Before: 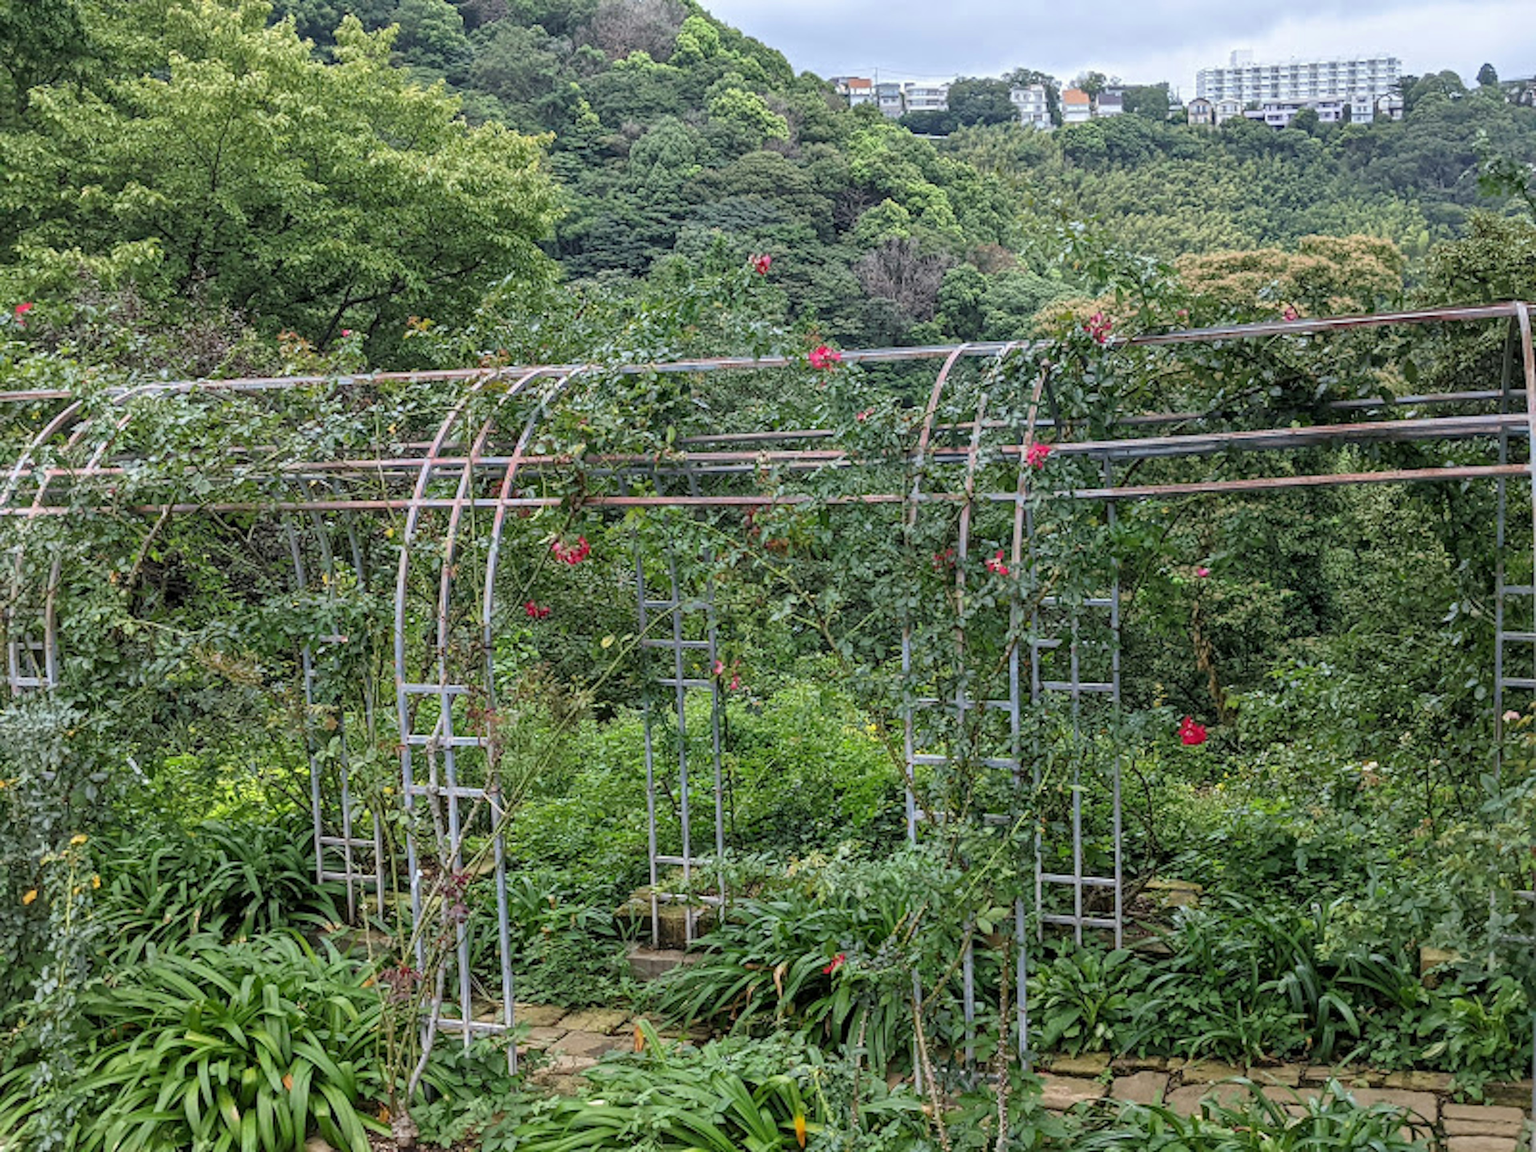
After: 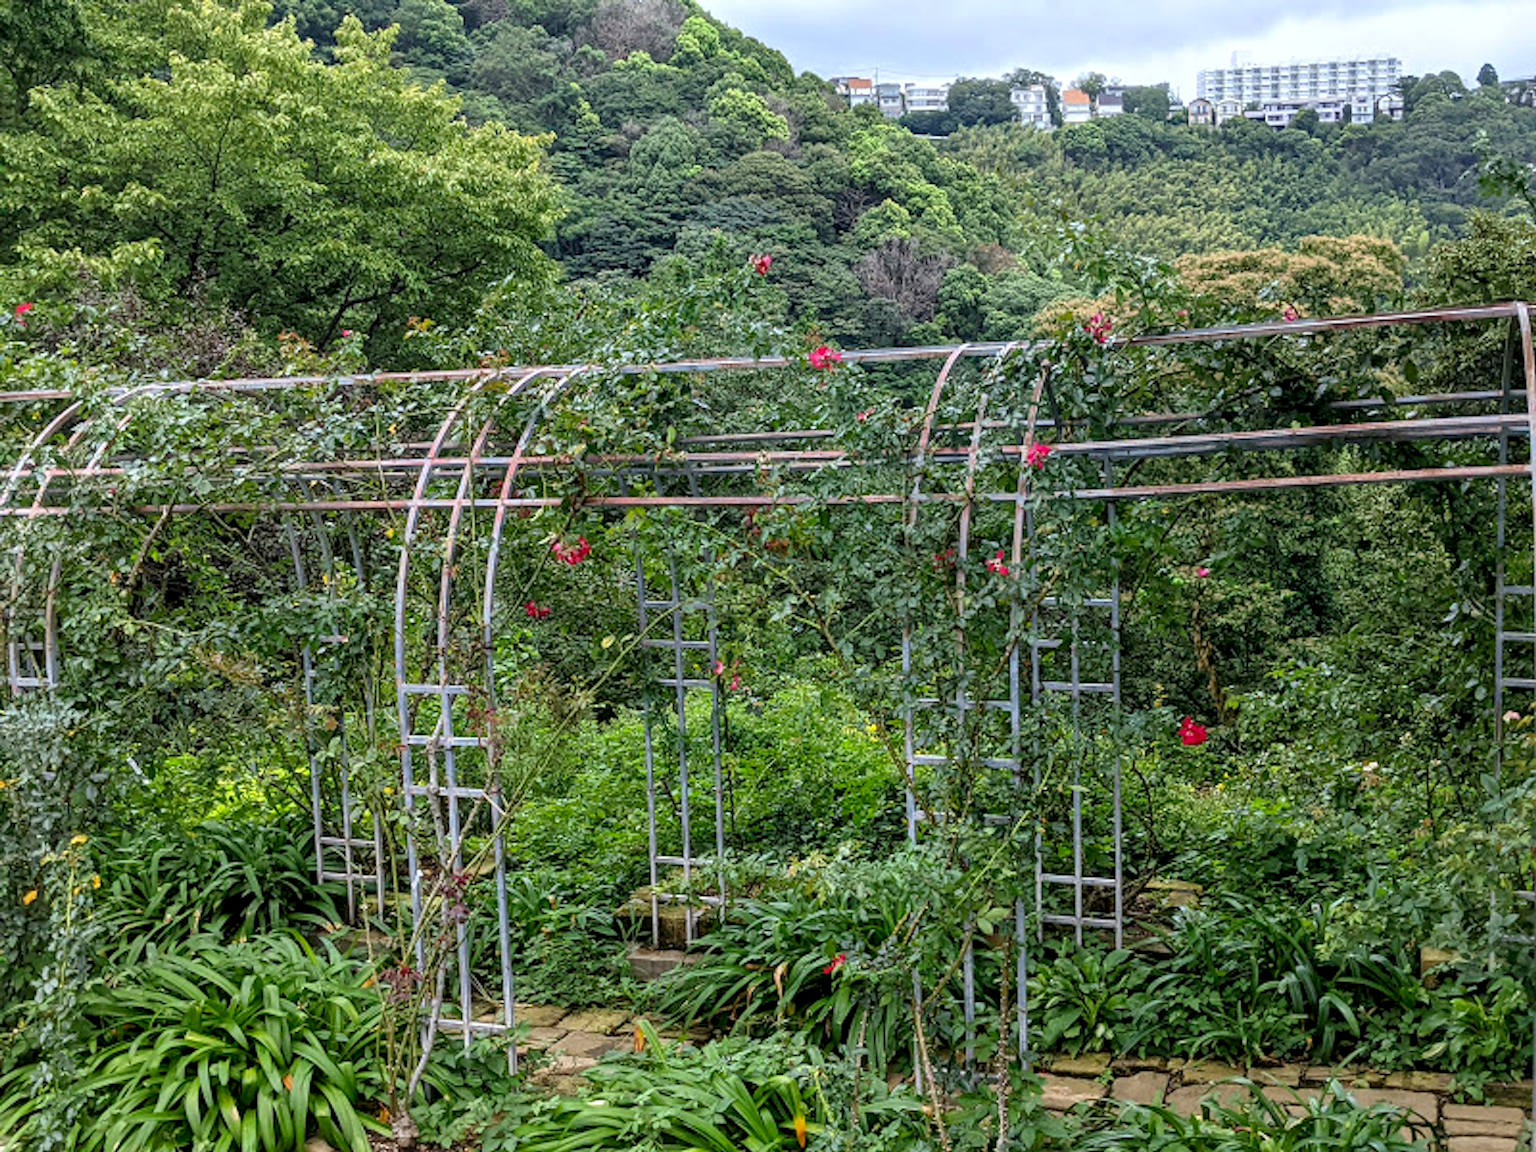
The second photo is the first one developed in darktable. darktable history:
bloom: size 3%, threshold 100%, strength 0%
color balance: contrast 8.5%, output saturation 105%
exposure: black level correction 0.007, compensate highlight preservation false
